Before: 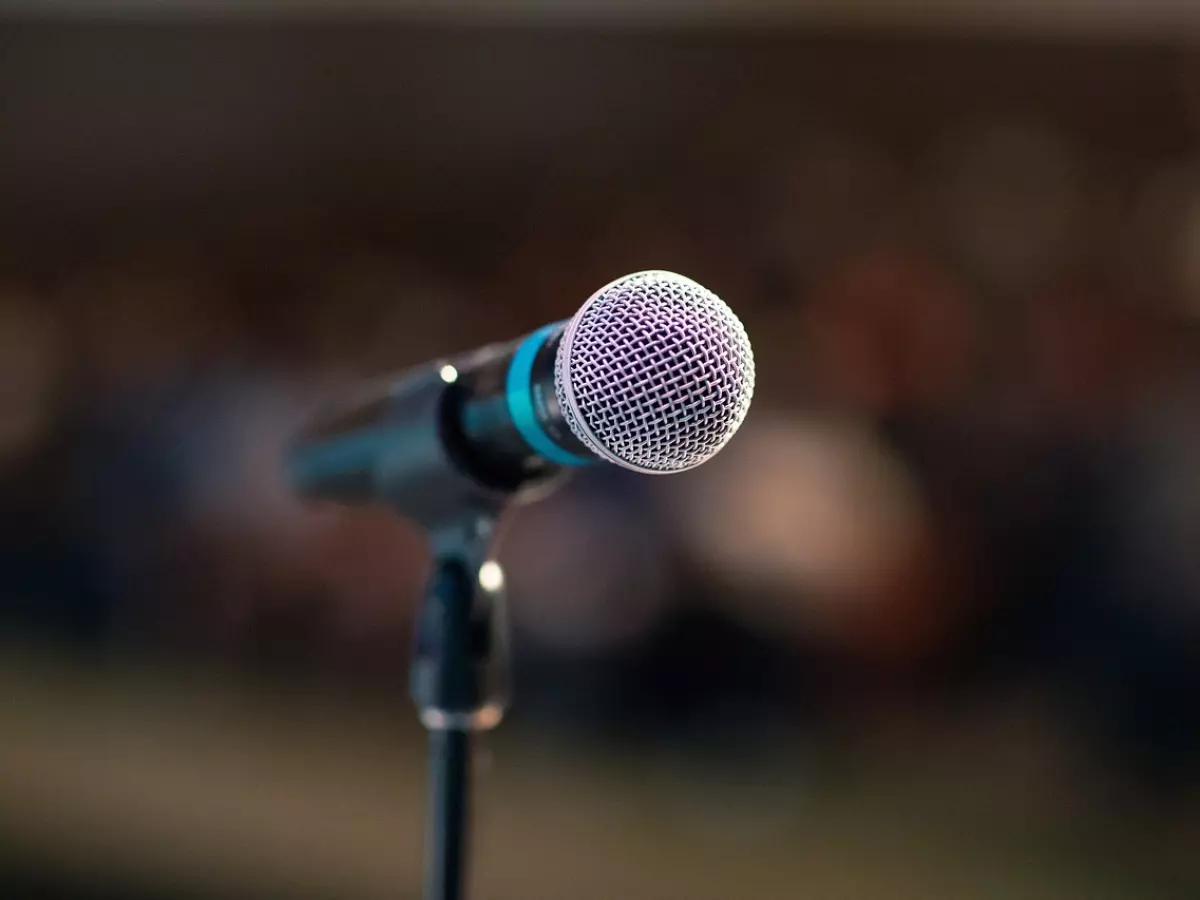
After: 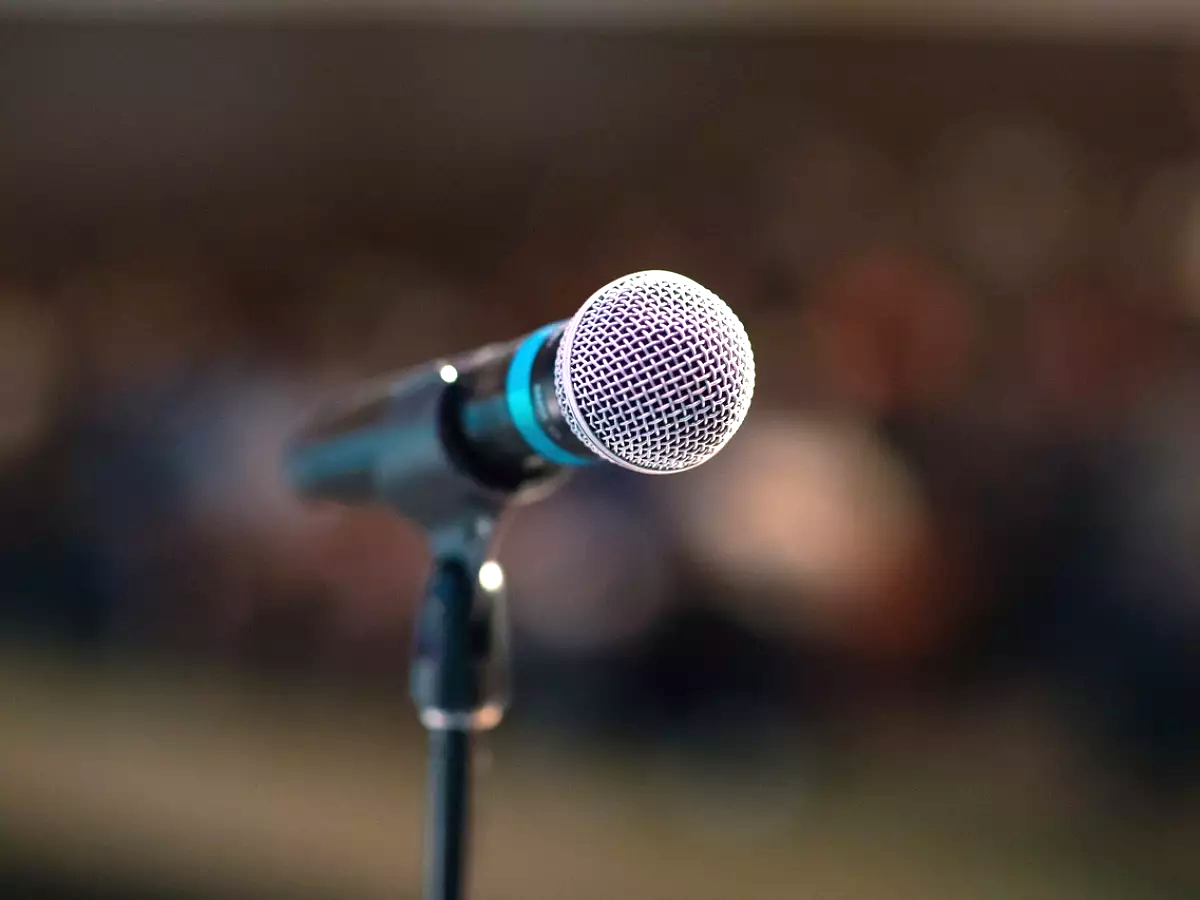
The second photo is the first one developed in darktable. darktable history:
color balance: on, module defaults
exposure: black level correction 0, exposure 0.7 EV, compensate exposure bias true, compensate highlight preservation false
